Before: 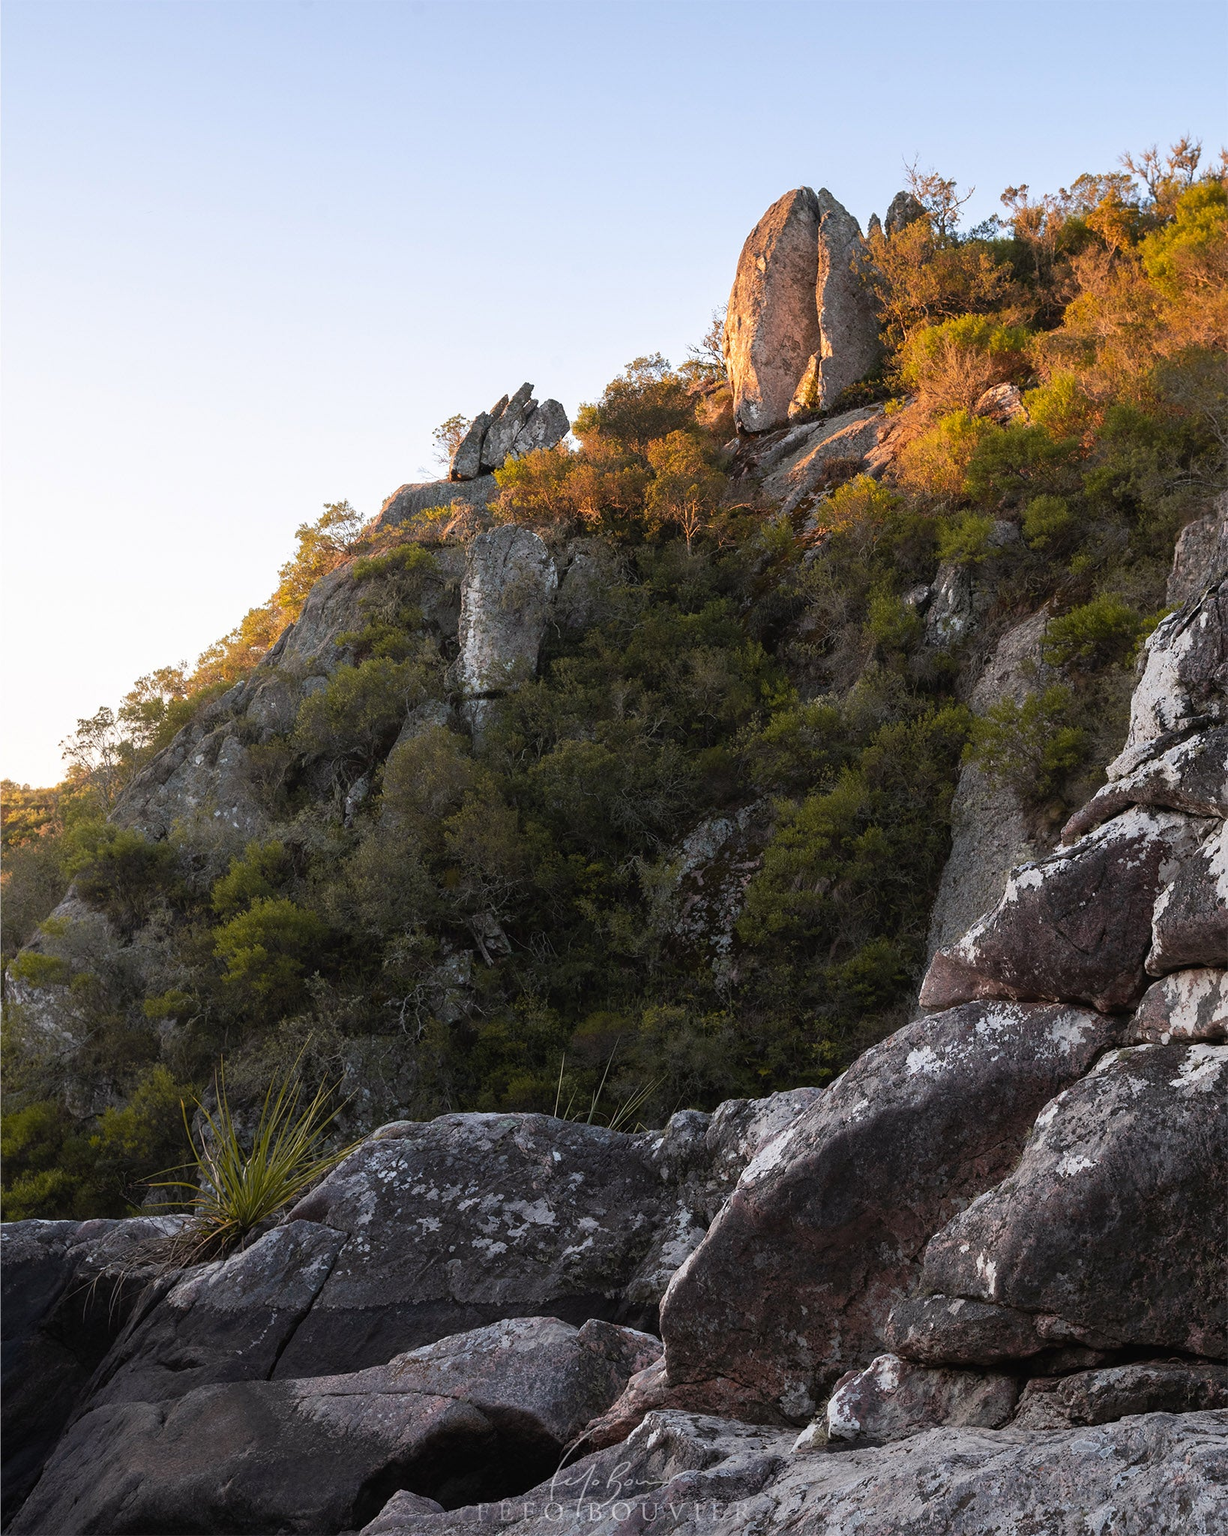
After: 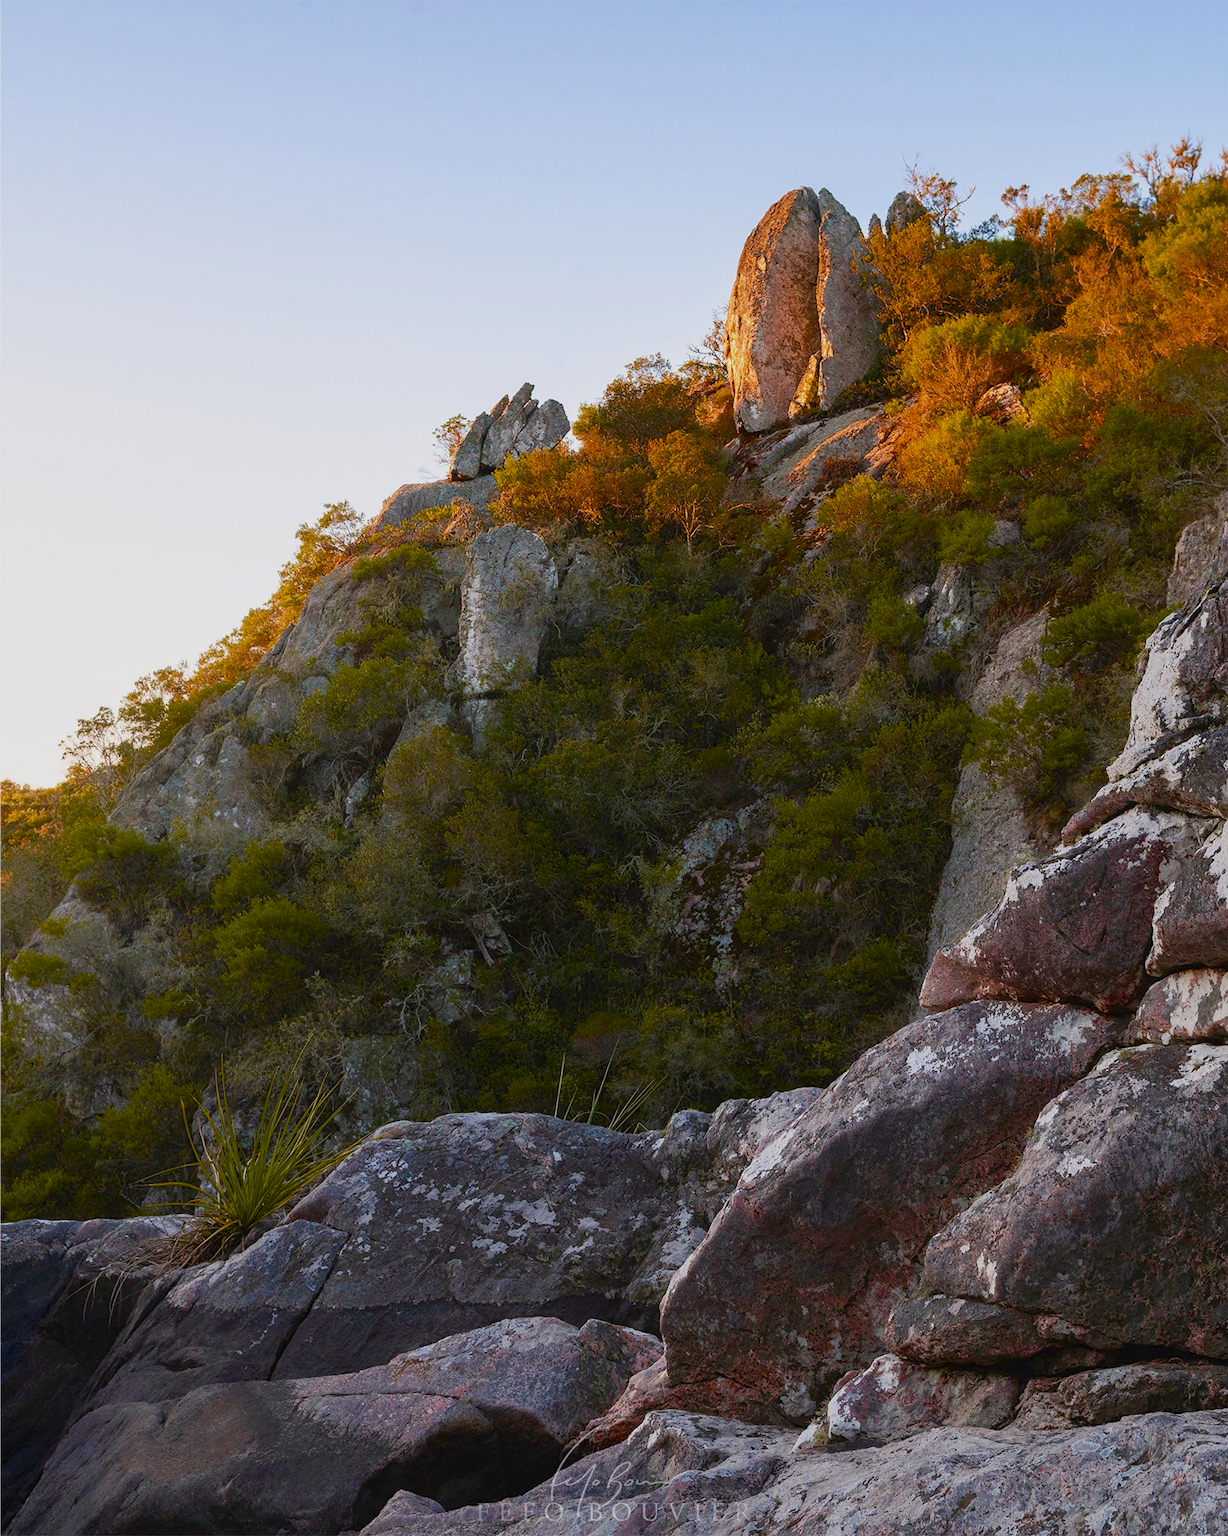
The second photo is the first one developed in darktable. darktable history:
velvia: strength 17.65%
color balance rgb: shadows lift › chroma 0.82%, shadows lift › hue 112.68°, perceptual saturation grading › global saturation 34.848%, perceptual saturation grading › highlights -29.795%, perceptual saturation grading › shadows 34.772%, perceptual brilliance grading › global brilliance 1.716%, perceptual brilliance grading › highlights -3.773%, global vibrance -8.565%, contrast -12.454%, saturation formula JzAzBz (2021)
